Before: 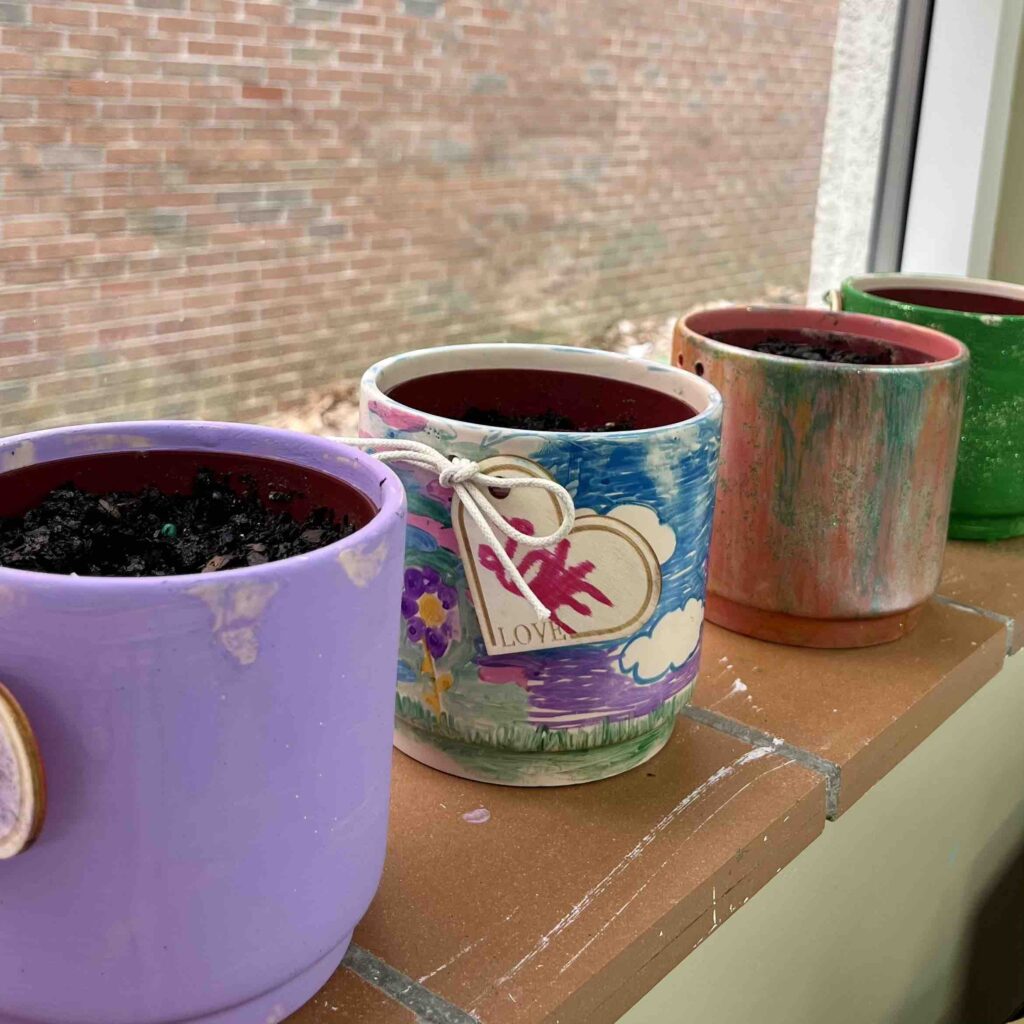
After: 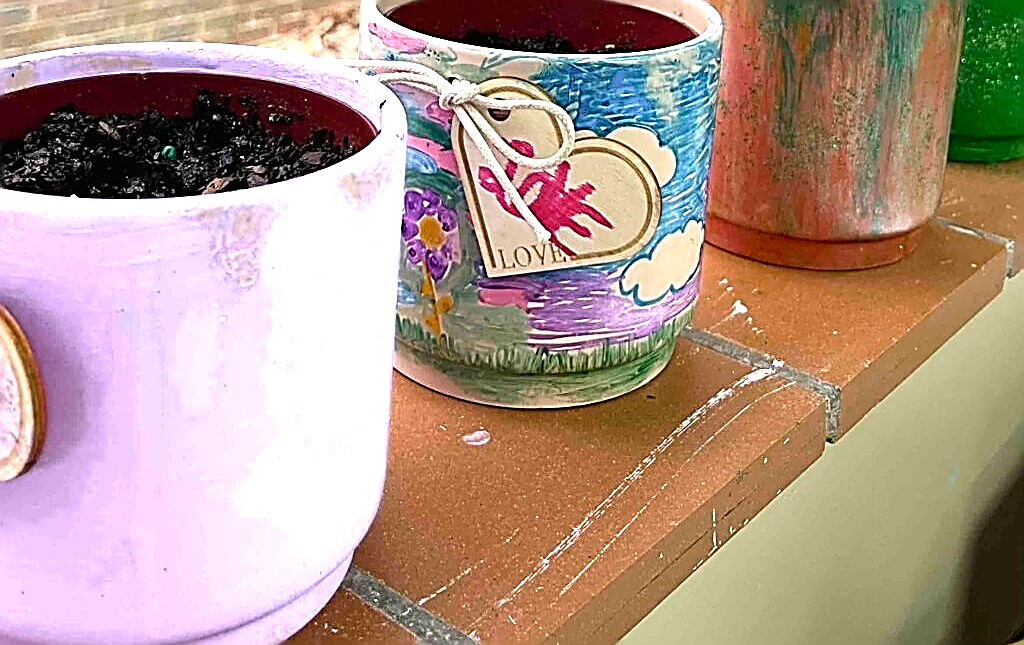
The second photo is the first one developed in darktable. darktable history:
crop and rotate: top 36.966%
color zones: curves: ch0 [(0.203, 0.433) (0.607, 0.517) (0.697, 0.696) (0.705, 0.897)]
sharpen: amount 1.994
exposure: black level correction 0, exposure 0.697 EV, compensate highlight preservation false
